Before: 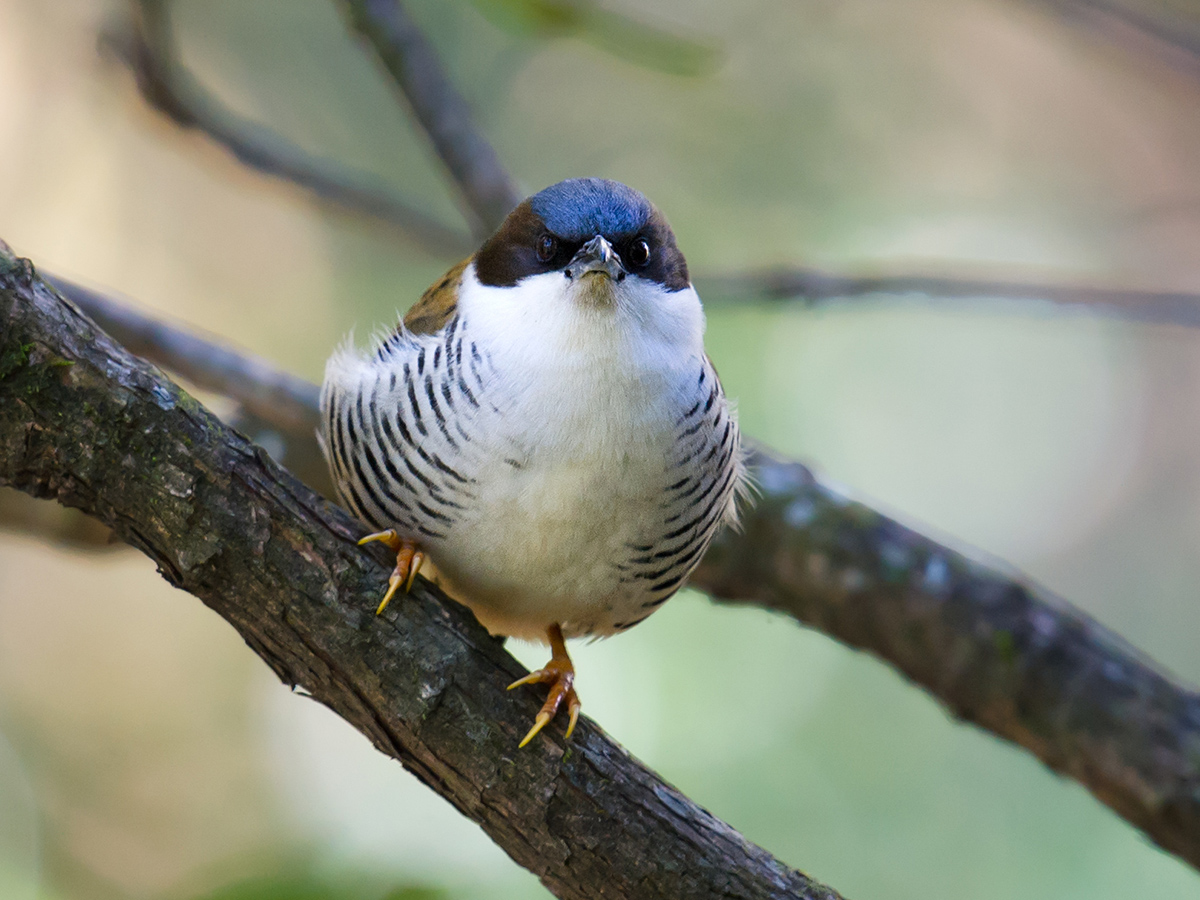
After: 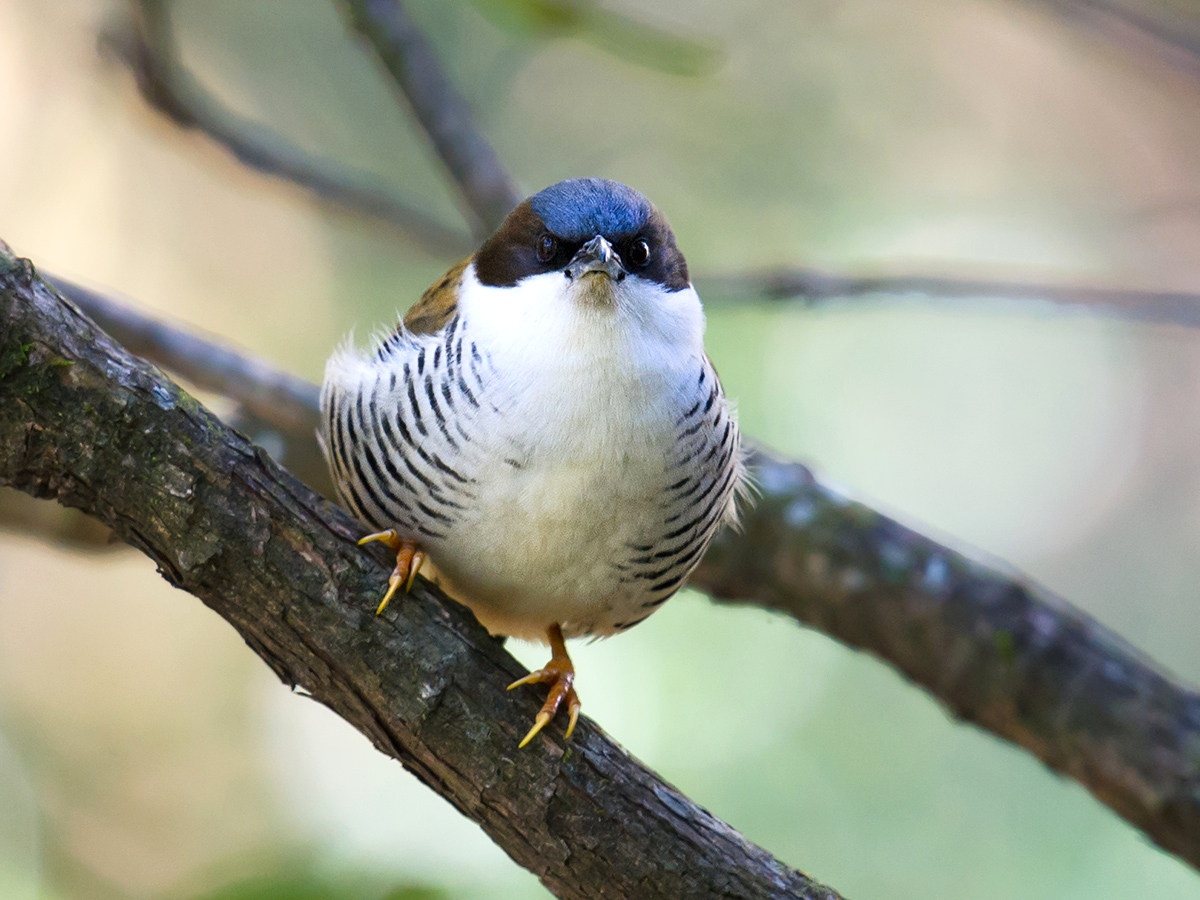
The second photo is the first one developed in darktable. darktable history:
exposure: exposure 0.203 EV, compensate exposure bias true, compensate highlight preservation false
shadows and highlights: shadows 1.47, highlights 40.4
